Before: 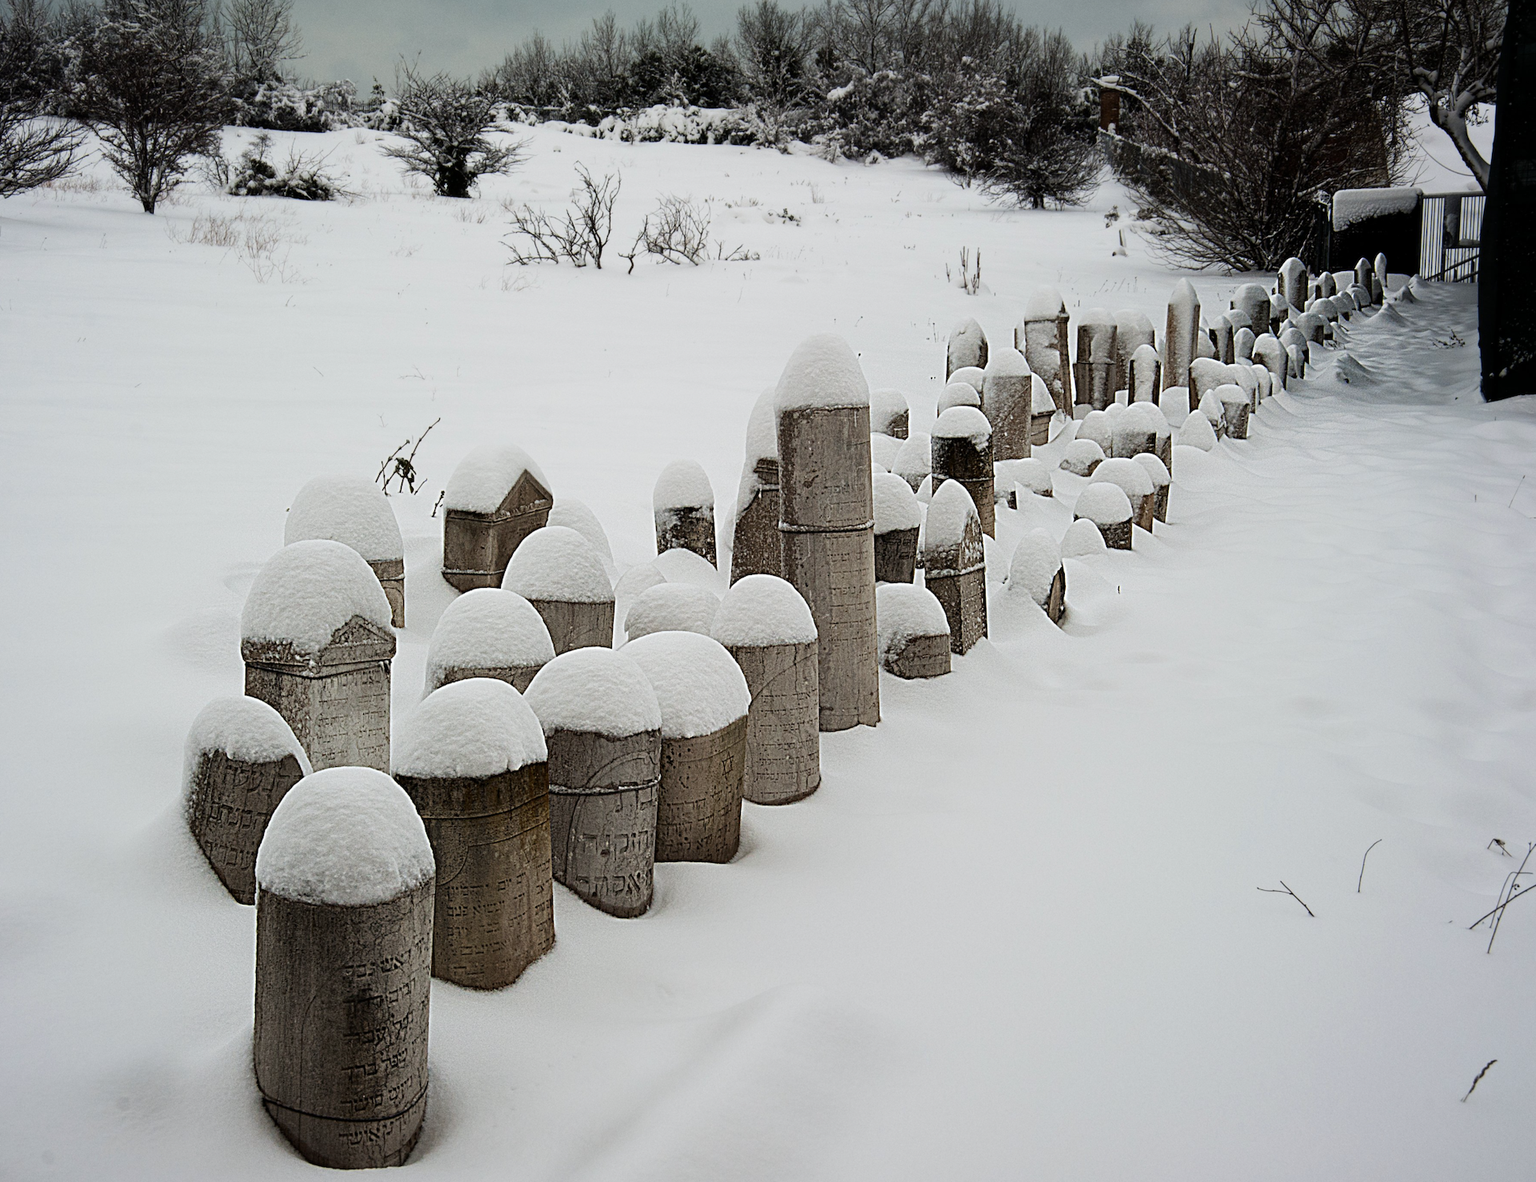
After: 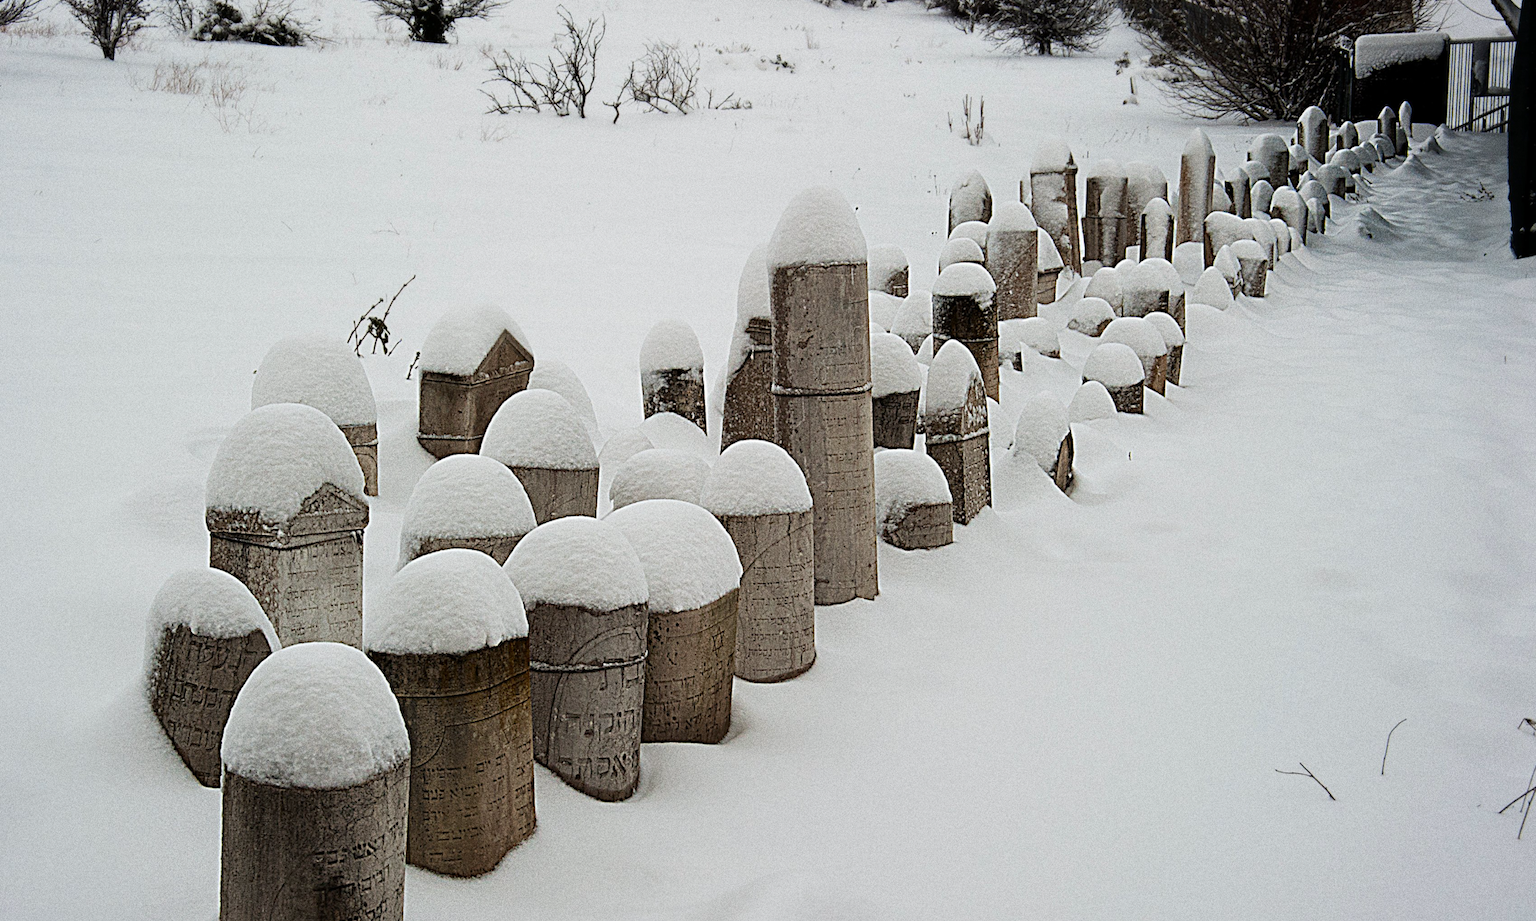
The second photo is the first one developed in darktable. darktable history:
grain: coarseness 8.68 ISO, strength 31.94%
crop and rotate: left 2.991%, top 13.302%, right 1.981%, bottom 12.636%
